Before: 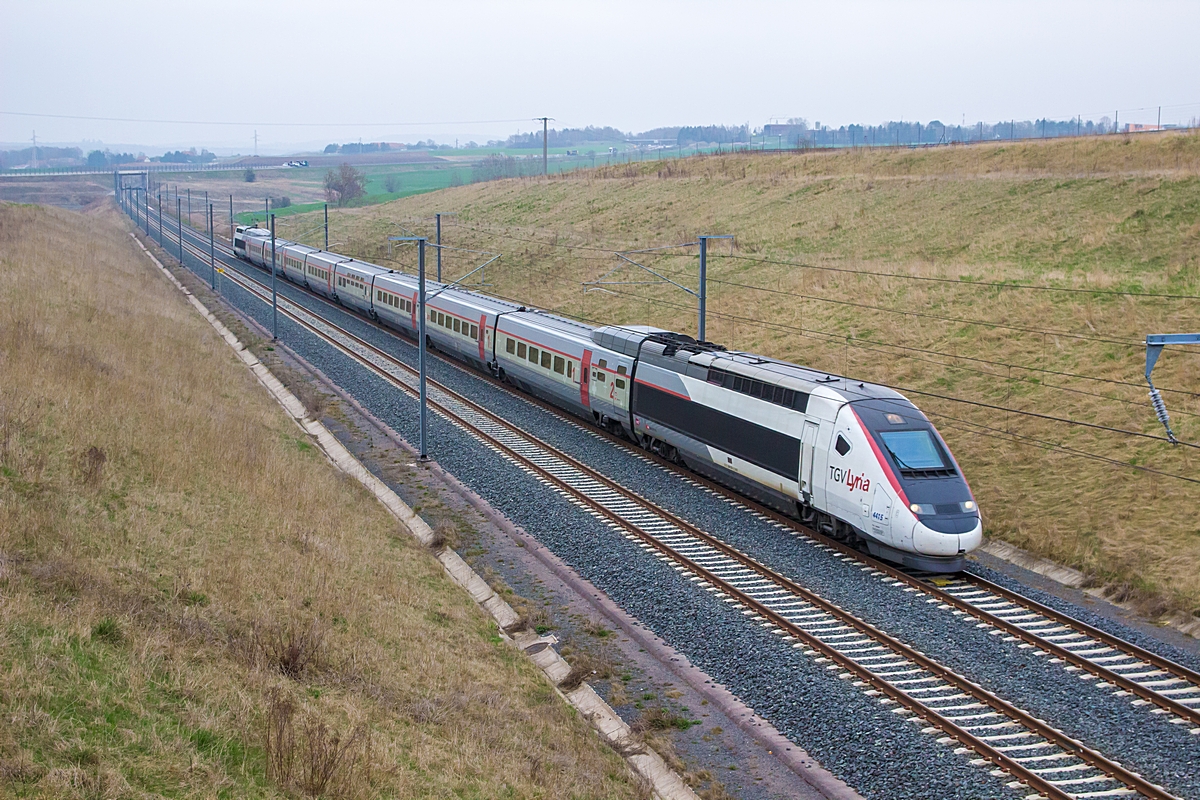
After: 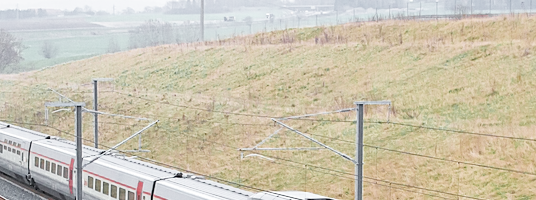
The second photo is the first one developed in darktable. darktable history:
exposure: black level correction 0, exposure 1.675 EV, compensate exposure bias true, compensate highlight preservation false
crop: left 28.64%, top 16.832%, right 26.637%, bottom 58.055%
filmic rgb: hardness 4.17, contrast 0.921
color zones: curves: ch0 [(0.004, 0.388) (0.125, 0.392) (0.25, 0.404) (0.375, 0.5) (0.5, 0.5) (0.625, 0.5) (0.75, 0.5) (0.875, 0.5)]; ch1 [(0, 0.5) (0.125, 0.5) (0.25, 0.5) (0.375, 0.124) (0.524, 0.124) (0.645, 0.128) (0.789, 0.132) (0.914, 0.096) (0.998, 0.068)]
